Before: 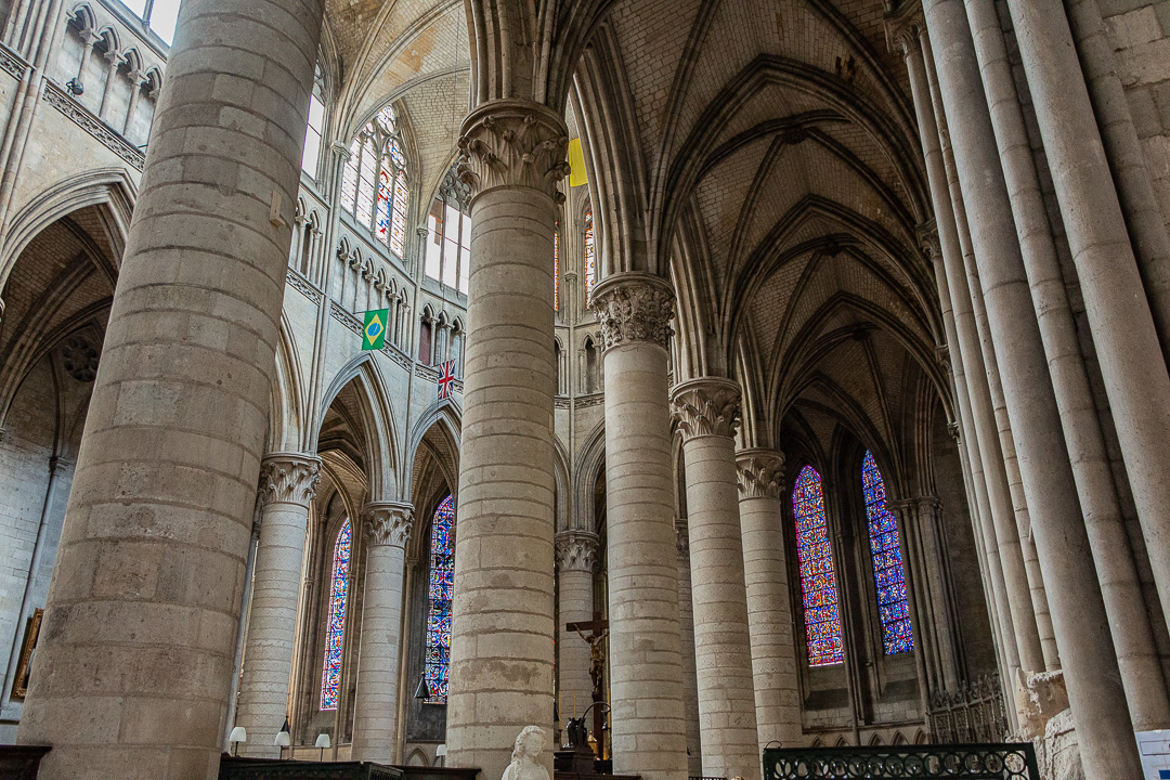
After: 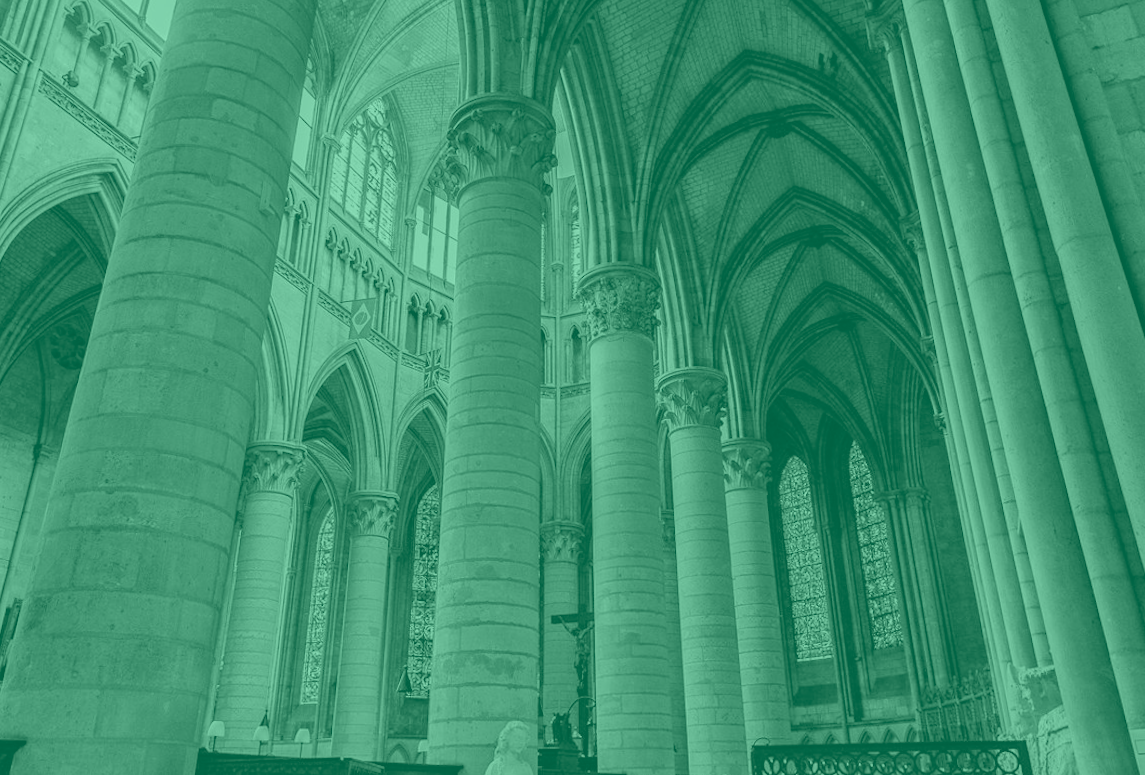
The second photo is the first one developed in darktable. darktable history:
colorize: hue 147.6°, saturation 65%, lightness 21.64%
shadows and highlights: soften with gaussian
exposure: exposure -0.151 EV, compensate highlight preservation false
tone equalizer: on, module defaults
rotate and perspective: rotation 0.226°, lens shift (vertical) -0.042, crop left 0.023, crop right 0.982, crop top 0.006, crop bottom 0.994
color balance: output saturation 110%
